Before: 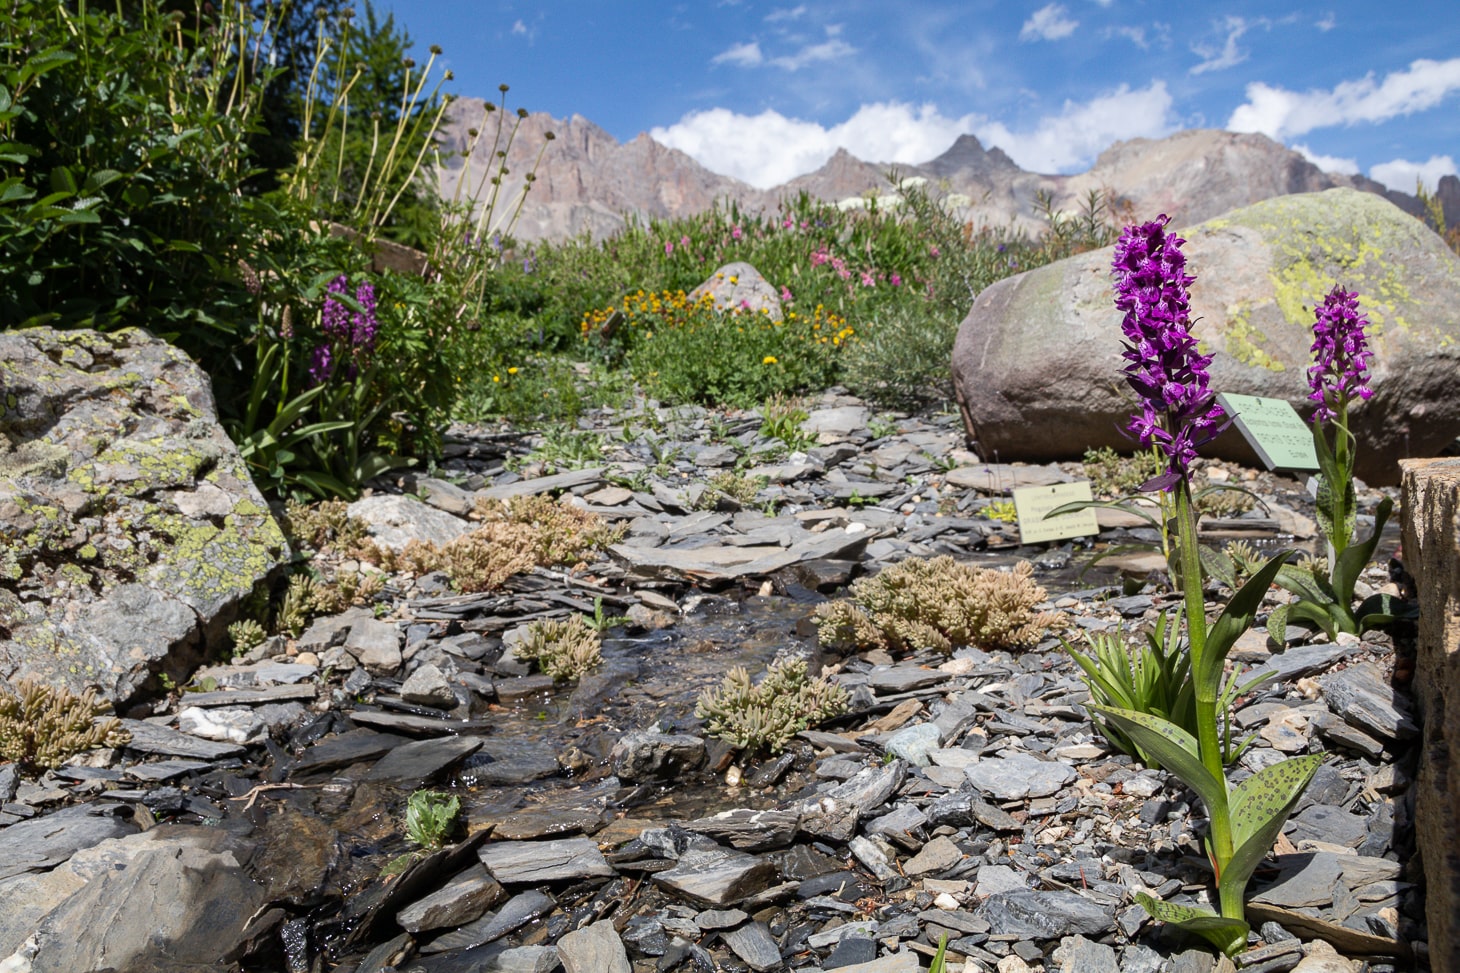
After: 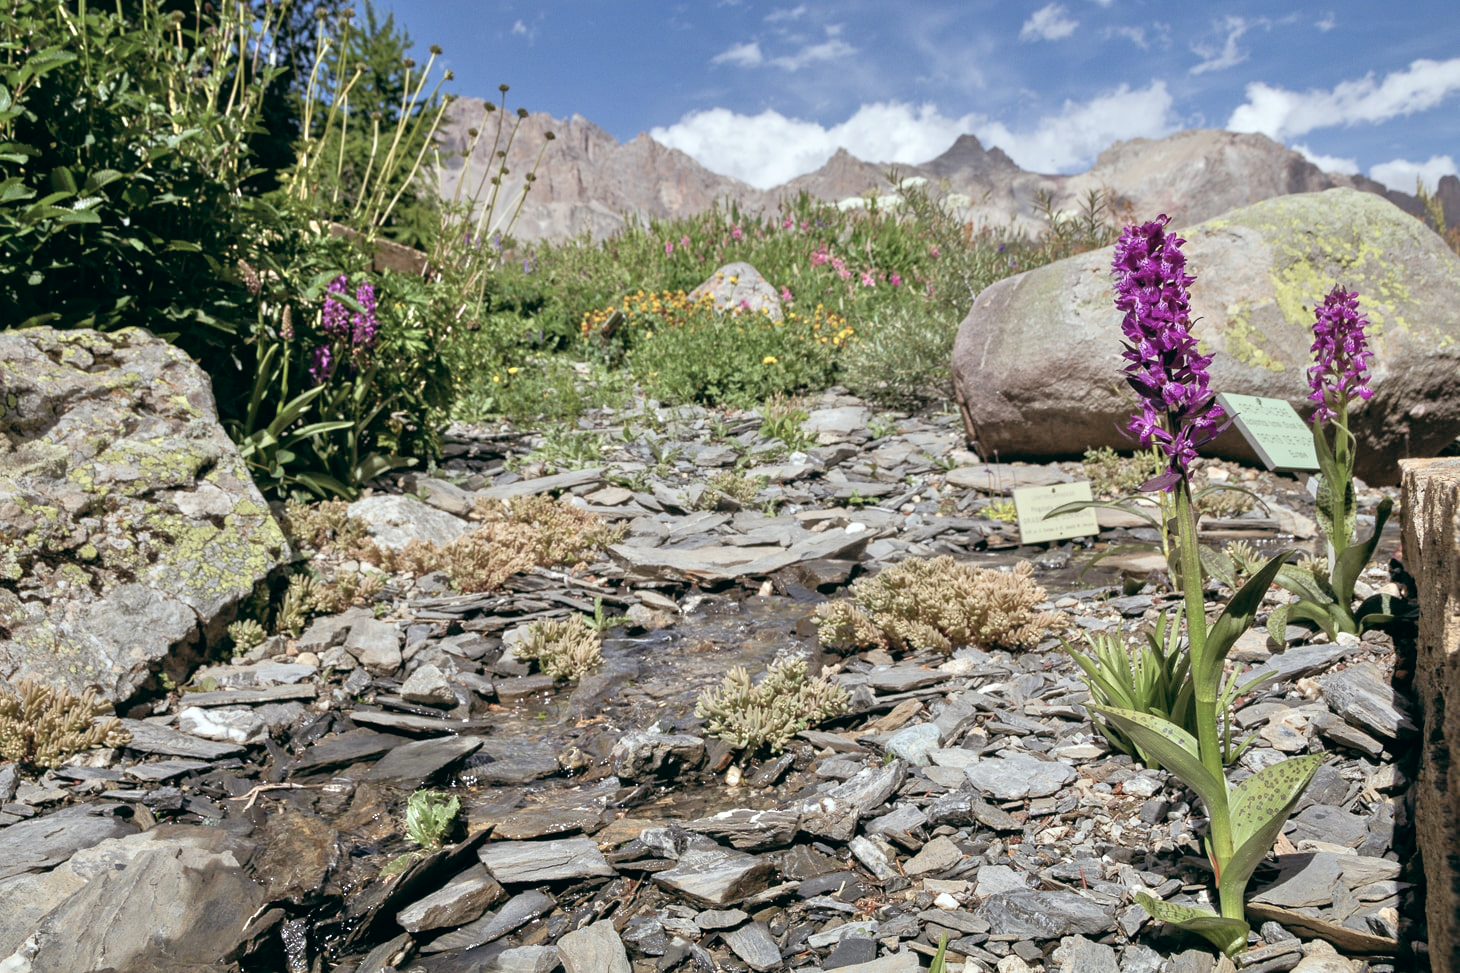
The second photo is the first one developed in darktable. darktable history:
exposure: black level correction 0, compensate exposure bias true, compensate highlight preservation false
color balance: lift [1, 0.994, 1.002, 1.006], gamma [0.957, 1.081, 1.016, 0.919], gain [0.97, 0.972, 1.01, 1.028], input saturation 91.06%, output saturation 79.8%
tone equalizer: -7 EV 0.15 EV, -6 EV 0.6 EV, -5 EV 1.15 EV, -4 EV 1.33 EV, -3 EV 1.15 EV, -2 EV 0.6 EV, -1 EV 0.15 EV, mask exposure compensation -0.5 EV
